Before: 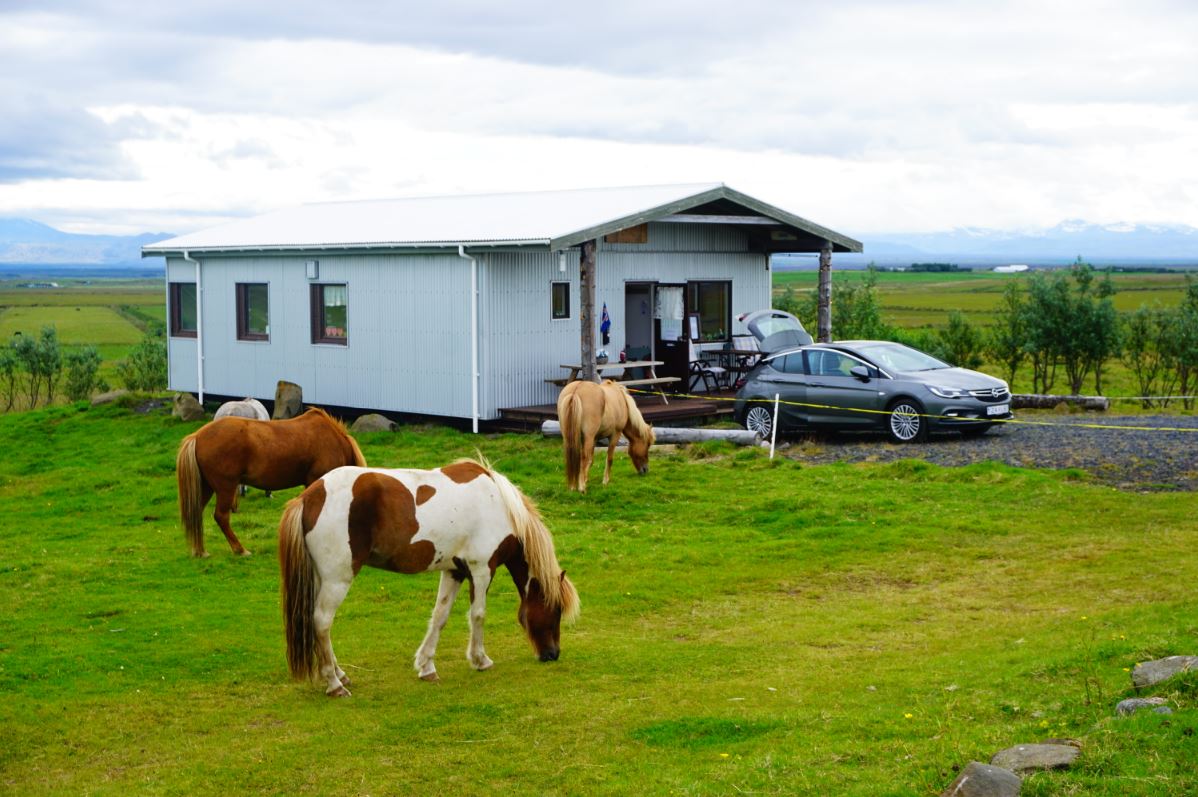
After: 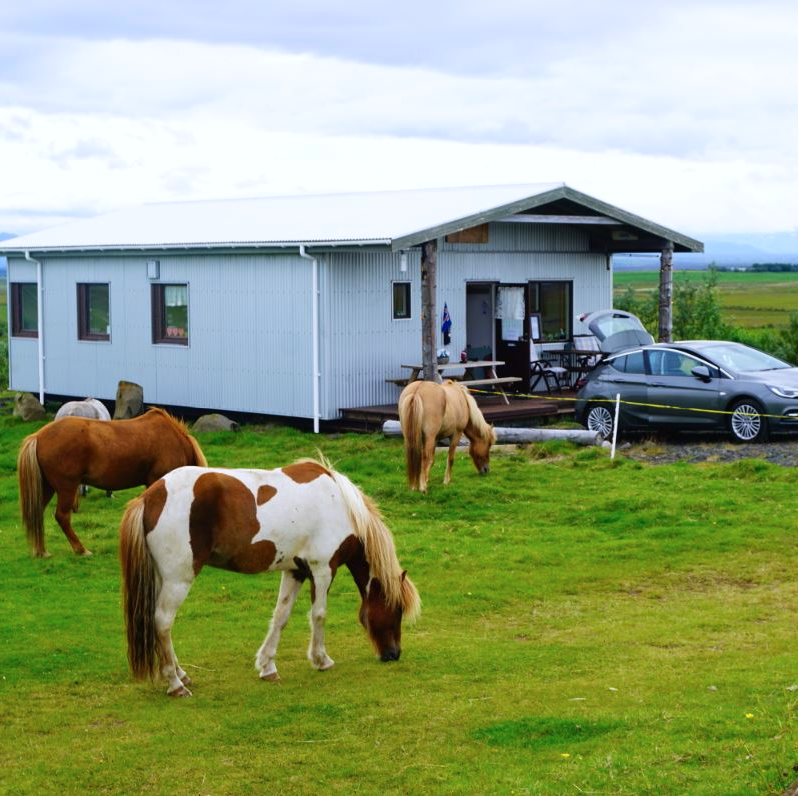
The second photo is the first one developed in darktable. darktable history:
color calibration: illuminant as shot in camera, x 0.358, y 0.373, temperature 4628.91 K
crop and rotate: left 13.327%, right 20.001%
